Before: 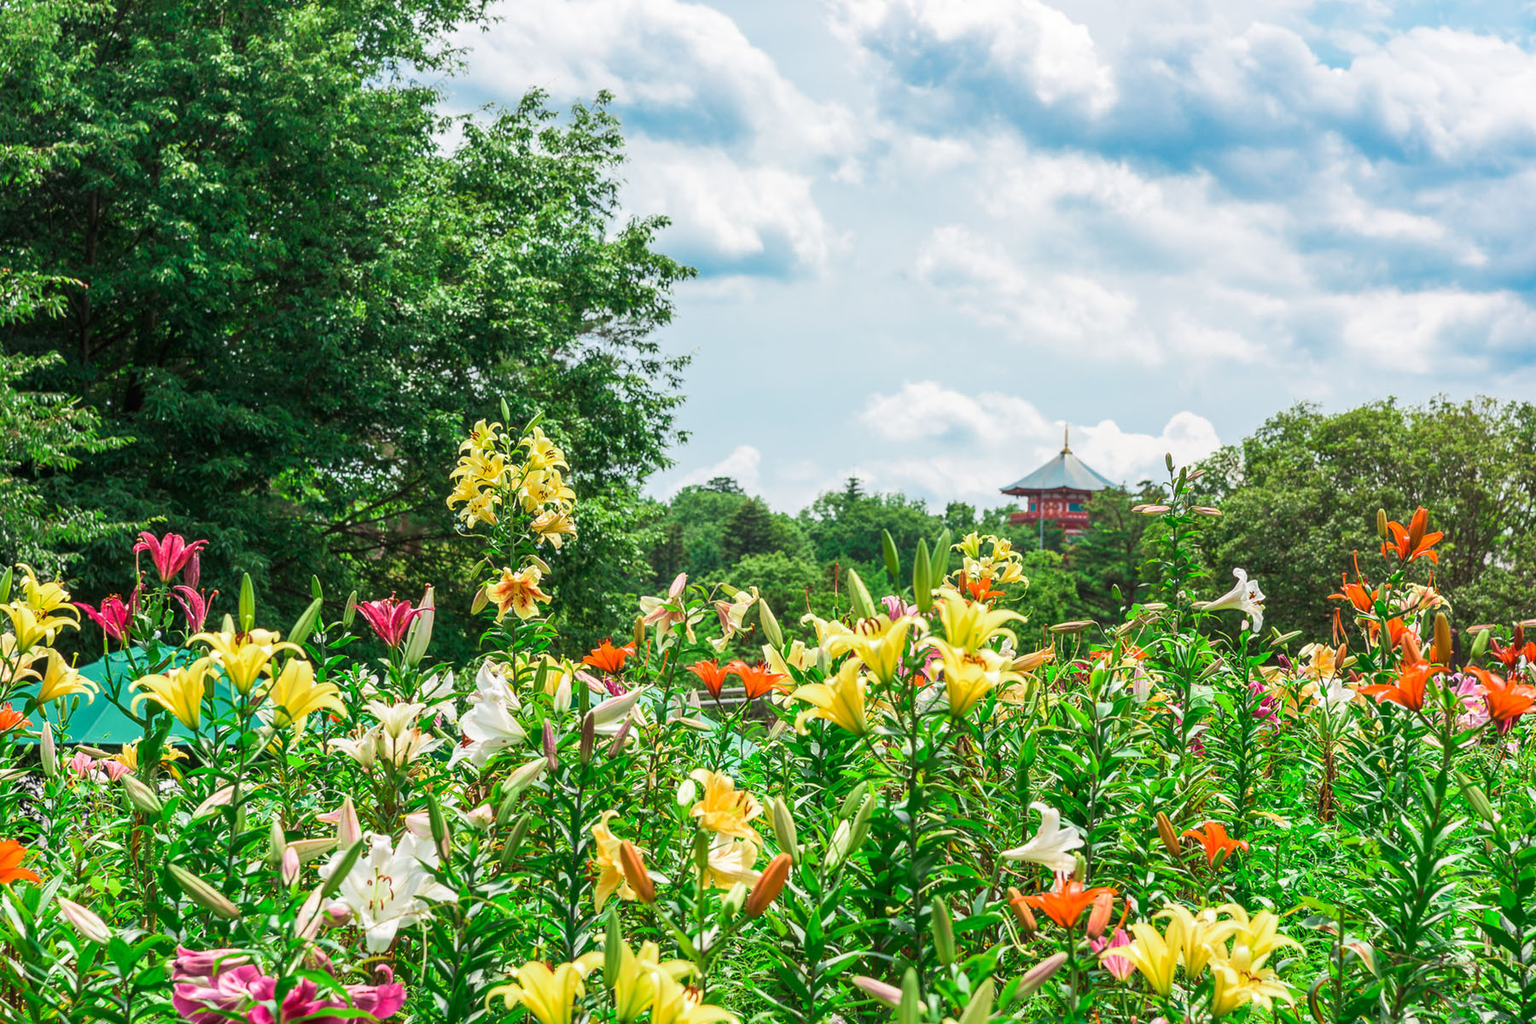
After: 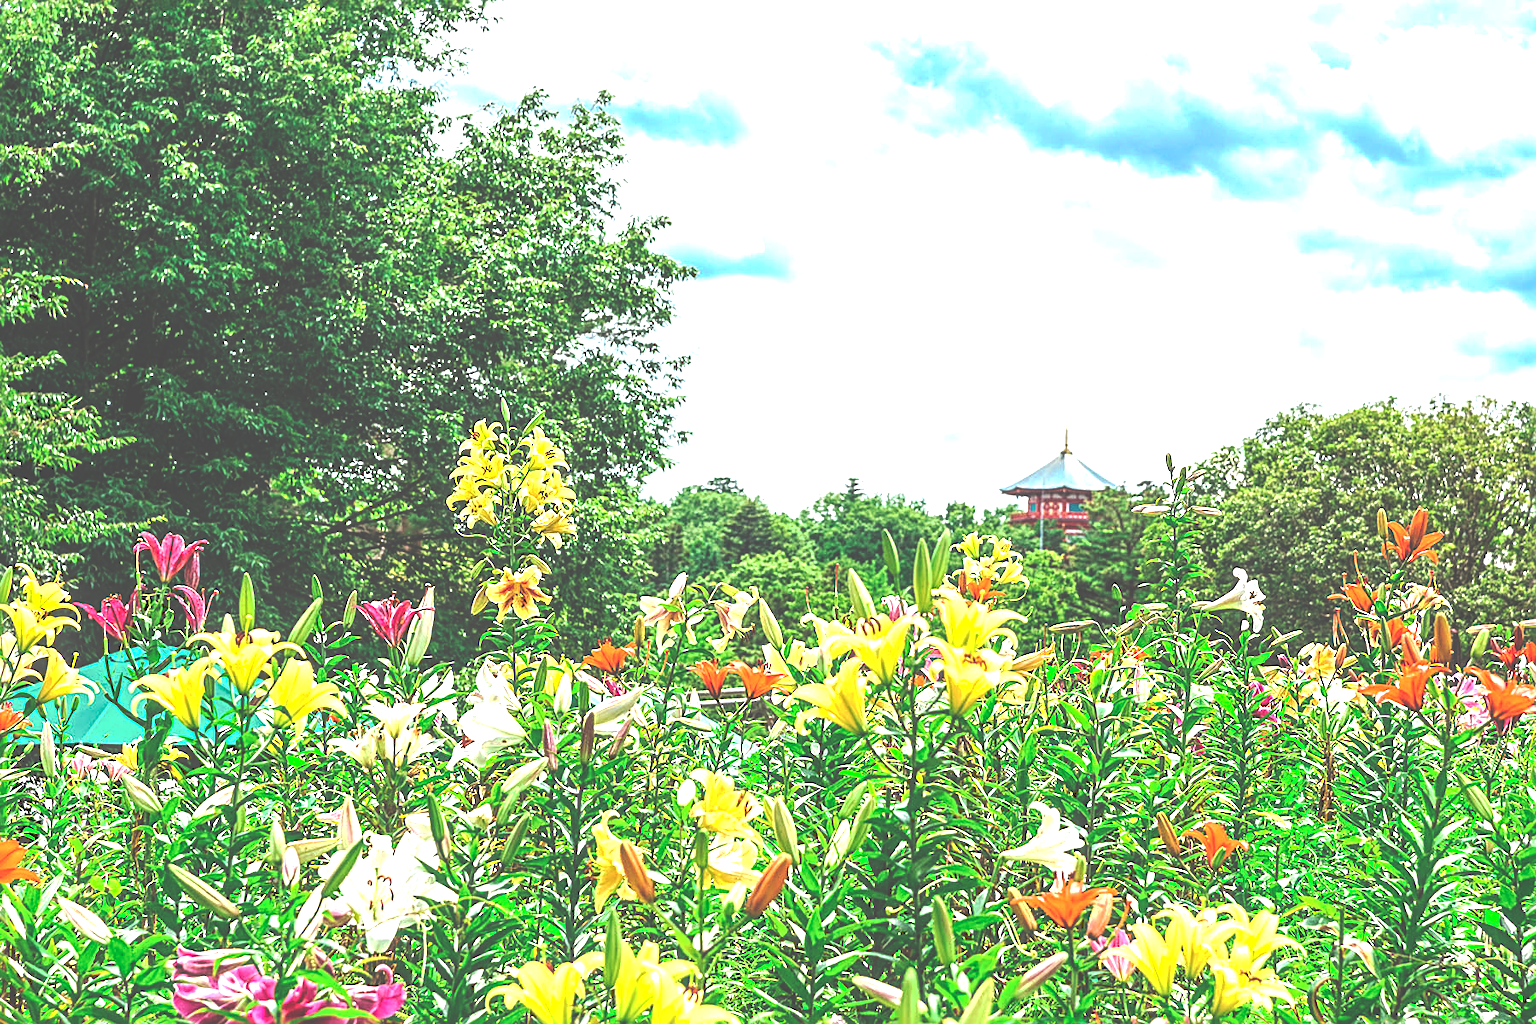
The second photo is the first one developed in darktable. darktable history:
exposure: black level correction -0.005, exposure 1 EV, compensate highlight preservation false
tone curve: curves: ch0 [(0, 0) (0.003, 0.284) (0.011, 0.284) (0.025, 0.288) (0.044, 0.29) (0.069, 0.292) (0.1, 0.296) (0.136, 0.298) (0.177, 0.305) (0.224, 0.312) (0.277, 0.327) (0.335, 0.362) (0.399, 0.407) (0.468, 0.464) (0.543, 0.537) (0.623, 0.62) (0.709, 0.71) (0.801, 0.79) (0.898, 0.862) (1, 1)], preserve colors none
sharpen: radius 2.817, amount 0.715
local contrast: on, module defaults
